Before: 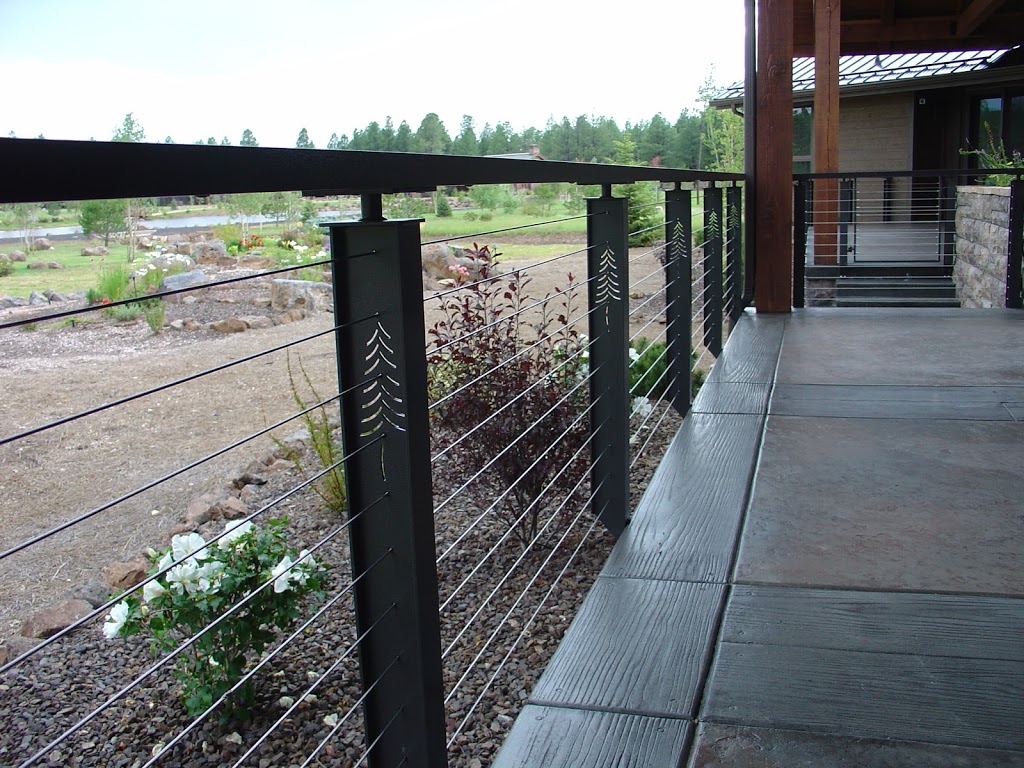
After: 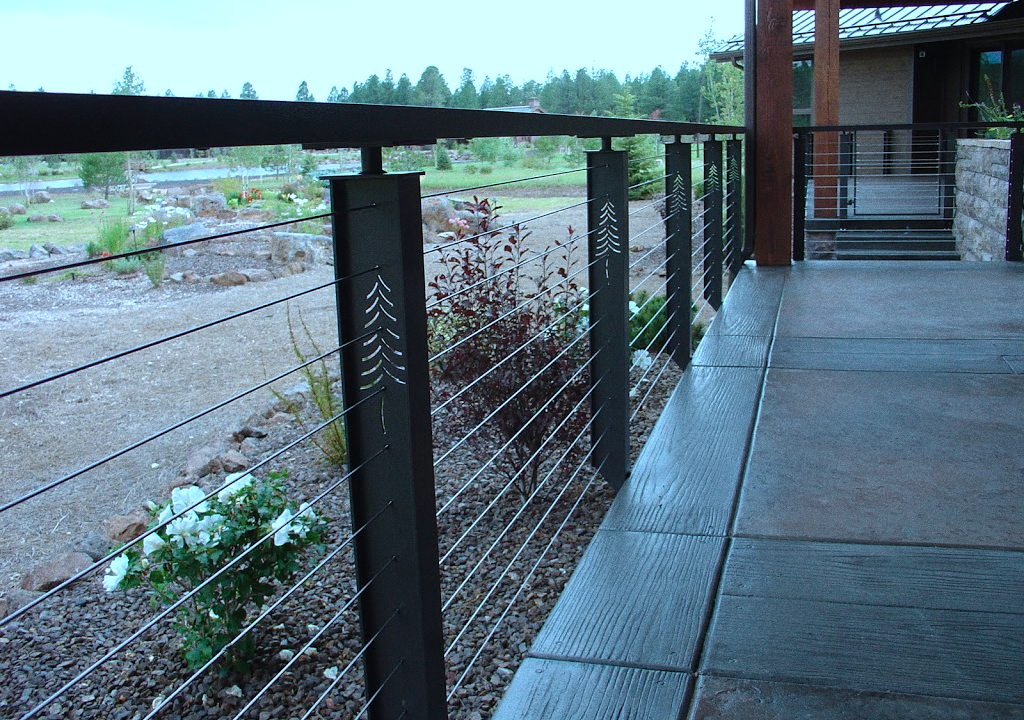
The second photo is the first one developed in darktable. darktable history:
color correction: highlights a* -9.35, highlights b* -23.15
crop and rotate: top 6.25%
grain: coarseness 0.09 ISO
